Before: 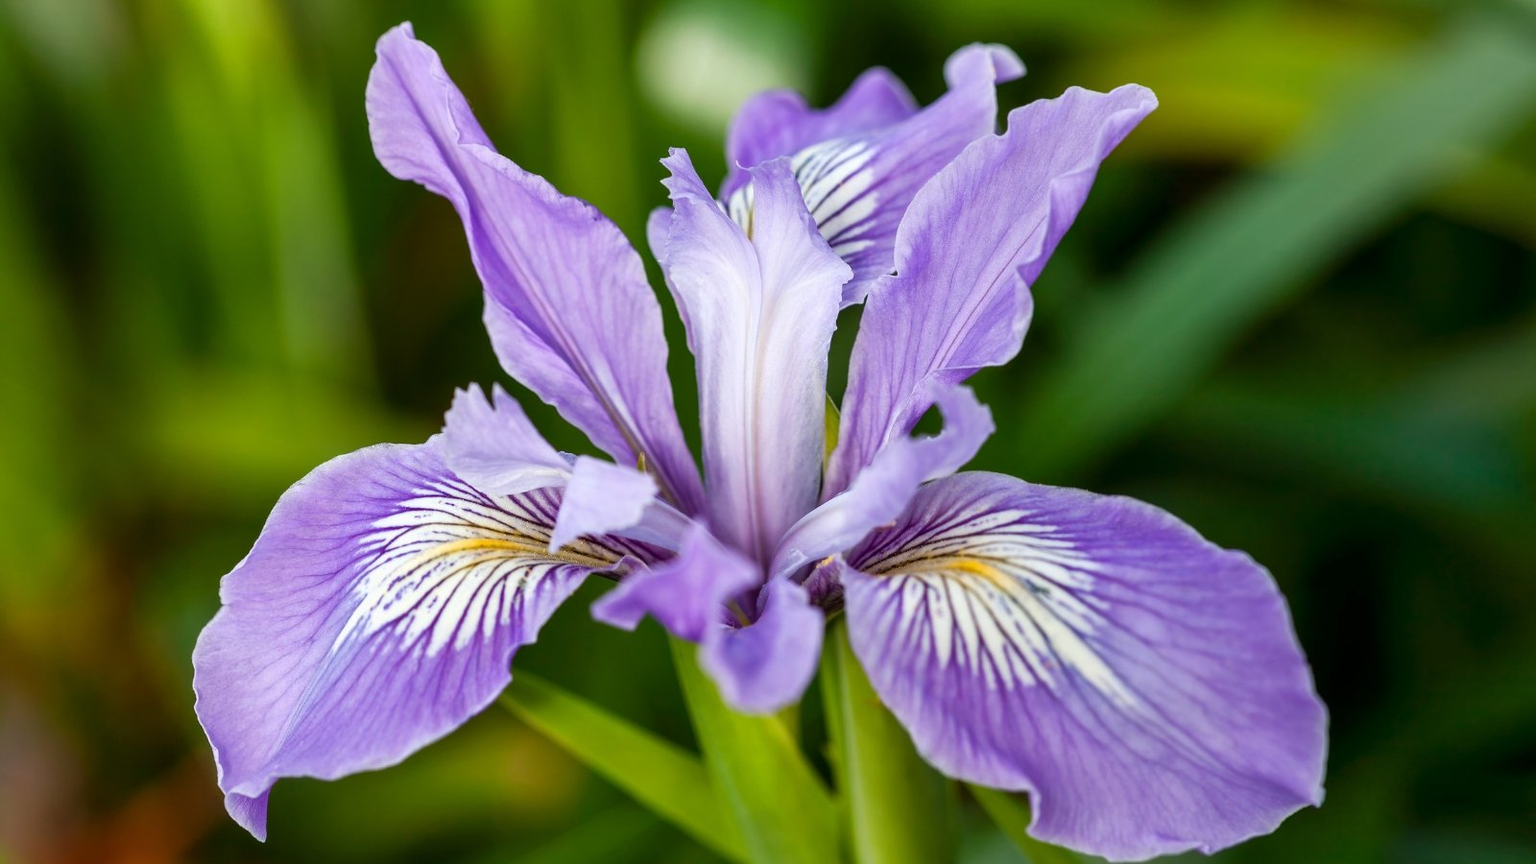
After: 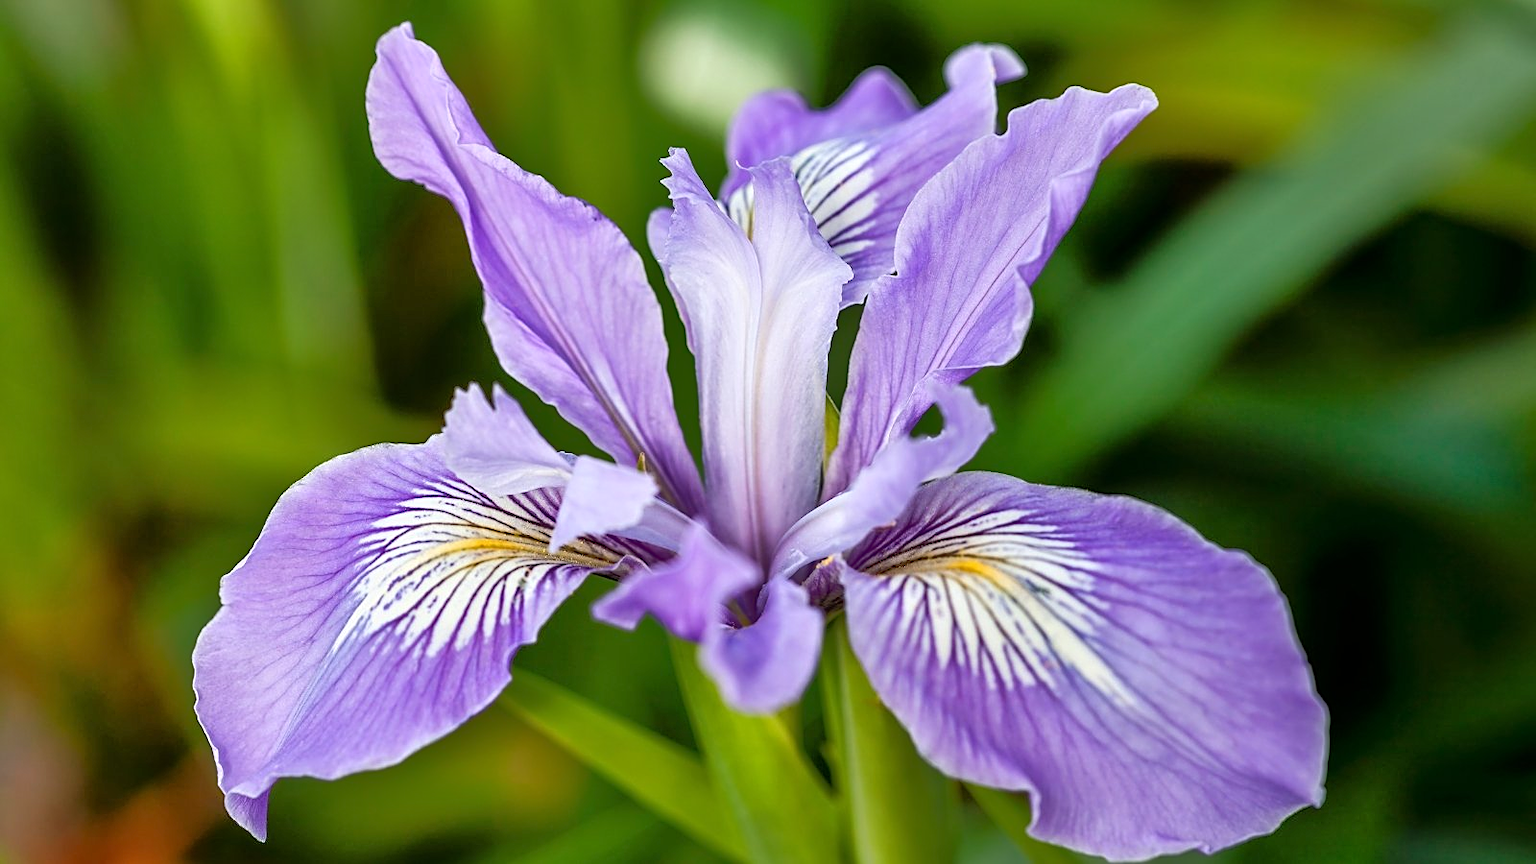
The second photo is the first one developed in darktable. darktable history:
tone equalizer: -8 EV -0.534 EV, -7 EV -0.286 EV, -6 EV -0.116 EV, -5 EV 0.43 EV, -4 EV 0.95 EV, -3 EV 0.786 EV, -2 EV -0.012 EV, -1 EV 0.131 EV, +0 EV -0.015 EV
sharpen: on, module defaults
